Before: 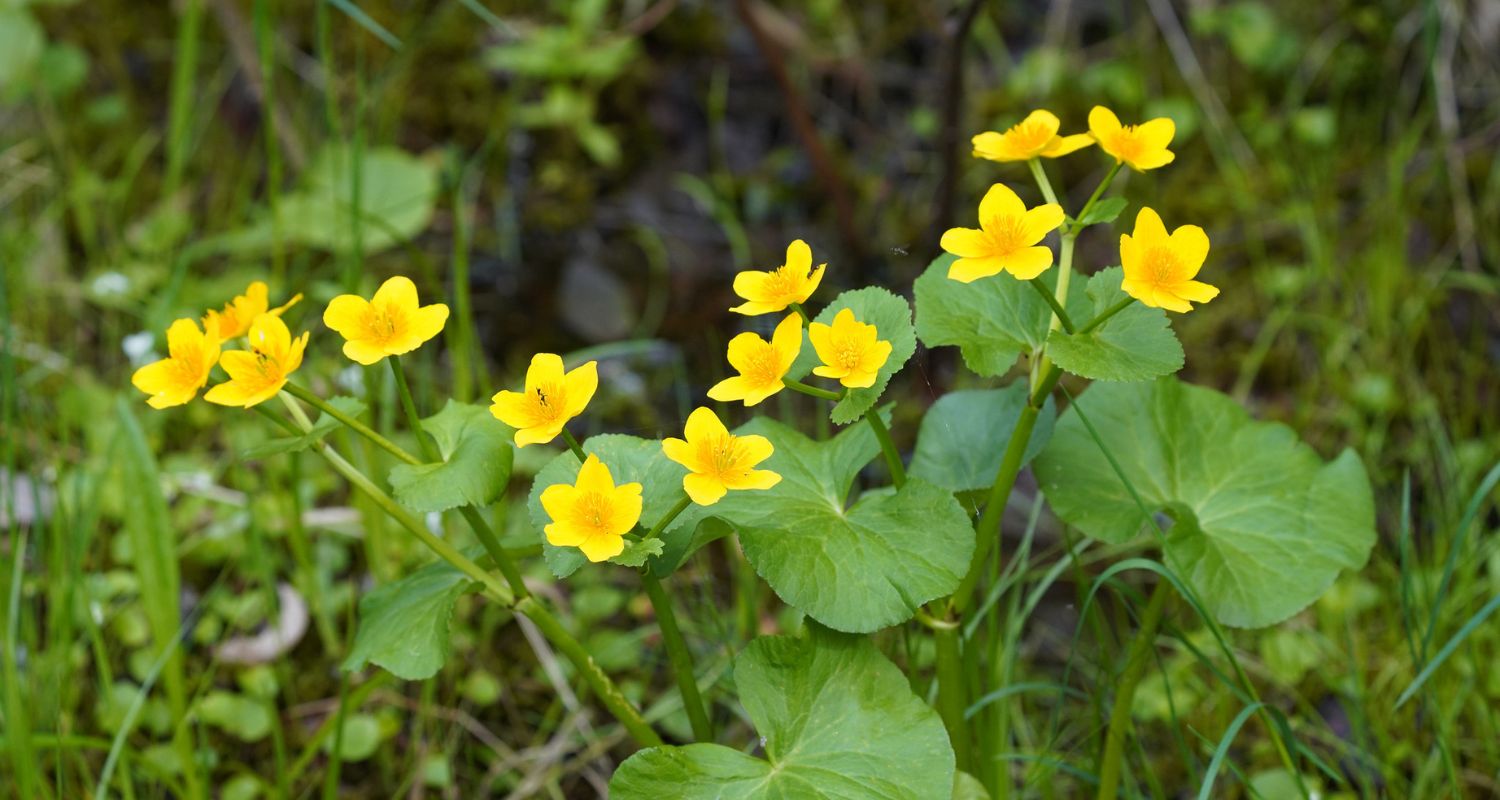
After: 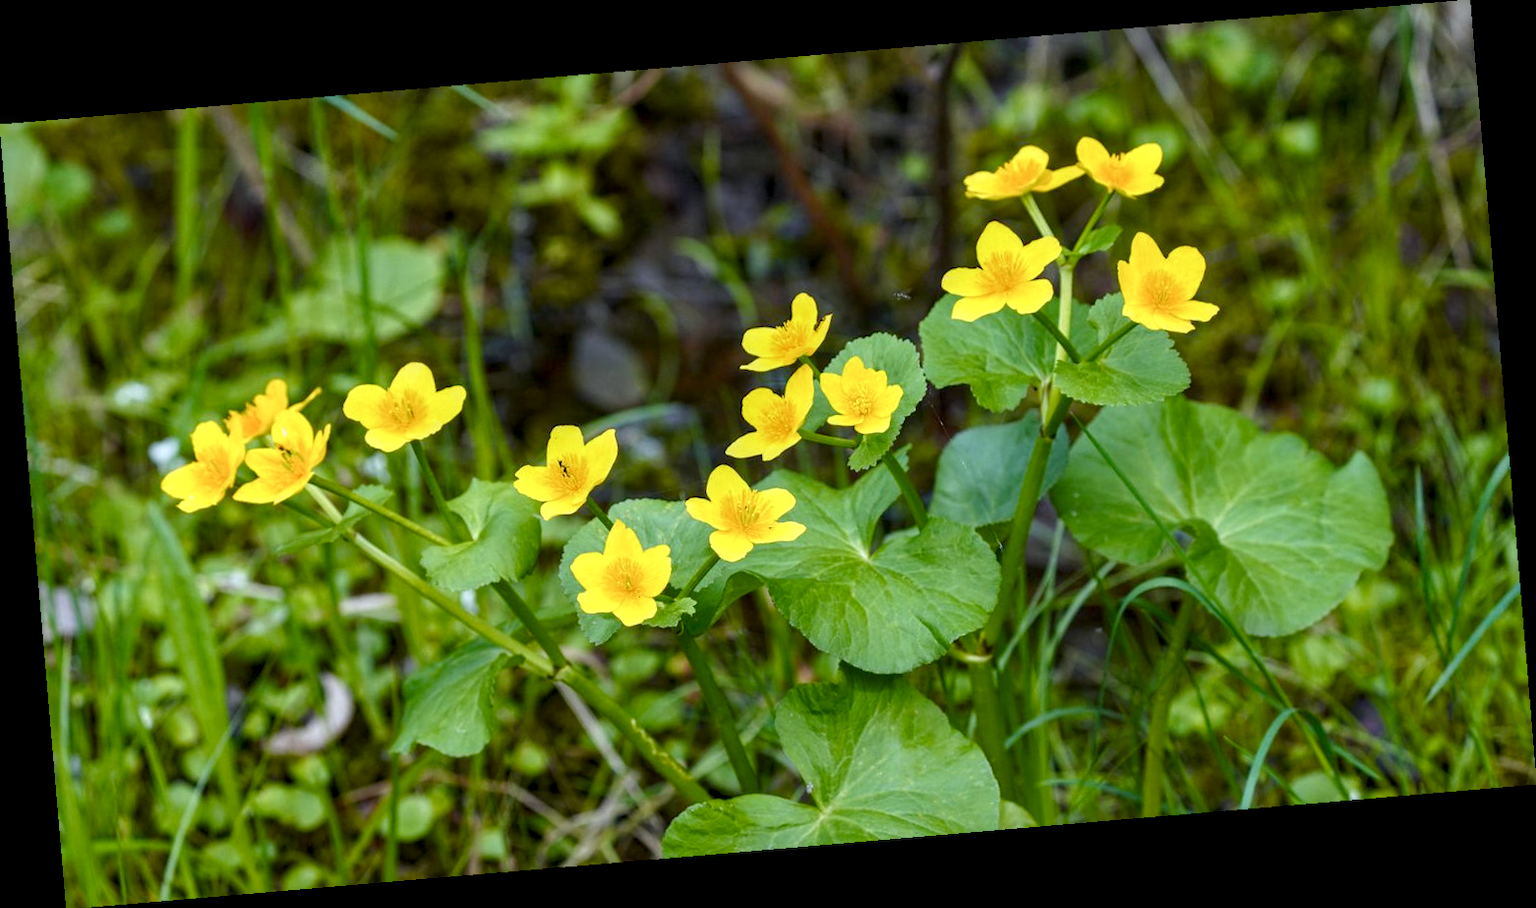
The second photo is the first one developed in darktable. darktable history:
shadows and highlights: shadows 20.91, highlights -82.73, soften with gaussian
local contrast: detail 142%
color balance rgb: perceptual saturation grading › global saturation 20%, perceptual saturation grading › highlights -25%, perceptual saturation grading › shadows 25%
rotate and perspective: rotation -4.86°, automatic cropping off
white balance: red 0.967, blue 1.049
